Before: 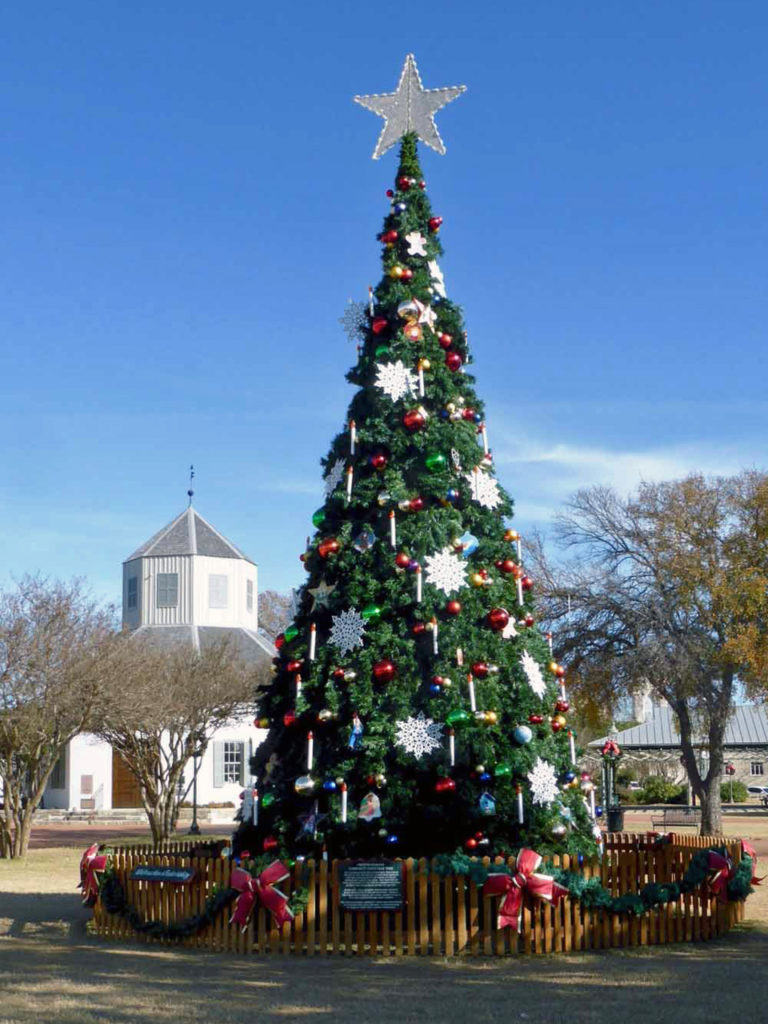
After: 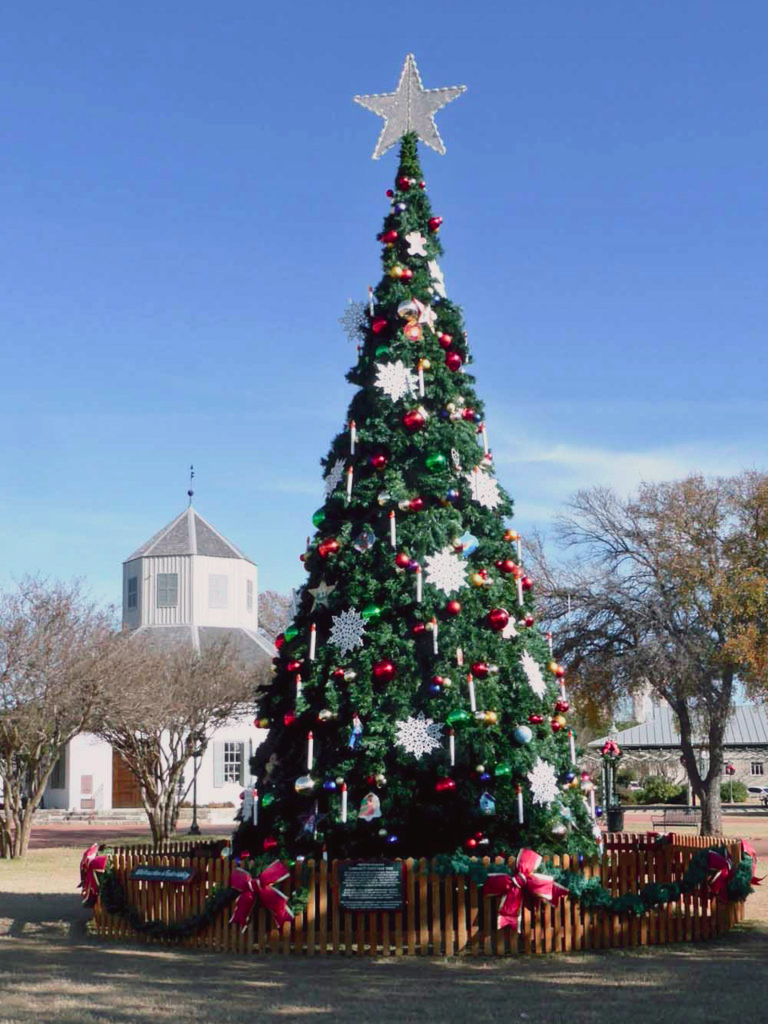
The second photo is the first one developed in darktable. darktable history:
tone curve: curves: ch0 [(0, 0.023) (0.184, 0.168) (0.491, 0.519) (0.748, 0.765) (1, 0.919)]; ch1 [(0, 0) (0.179, 0.173) (0.322, 0.32) (0.424, 0.424) (0.496, 0.501) (0.563, 0.586) (0.761, 0.803) (1, 1)]; ch2 [(0, 0) (0.434, 0.447) (0.483, 0.487) (0.557, 0.541) (0.697, 0.68) (1, 1)], color space Lab, independent channels, preserve colors none
